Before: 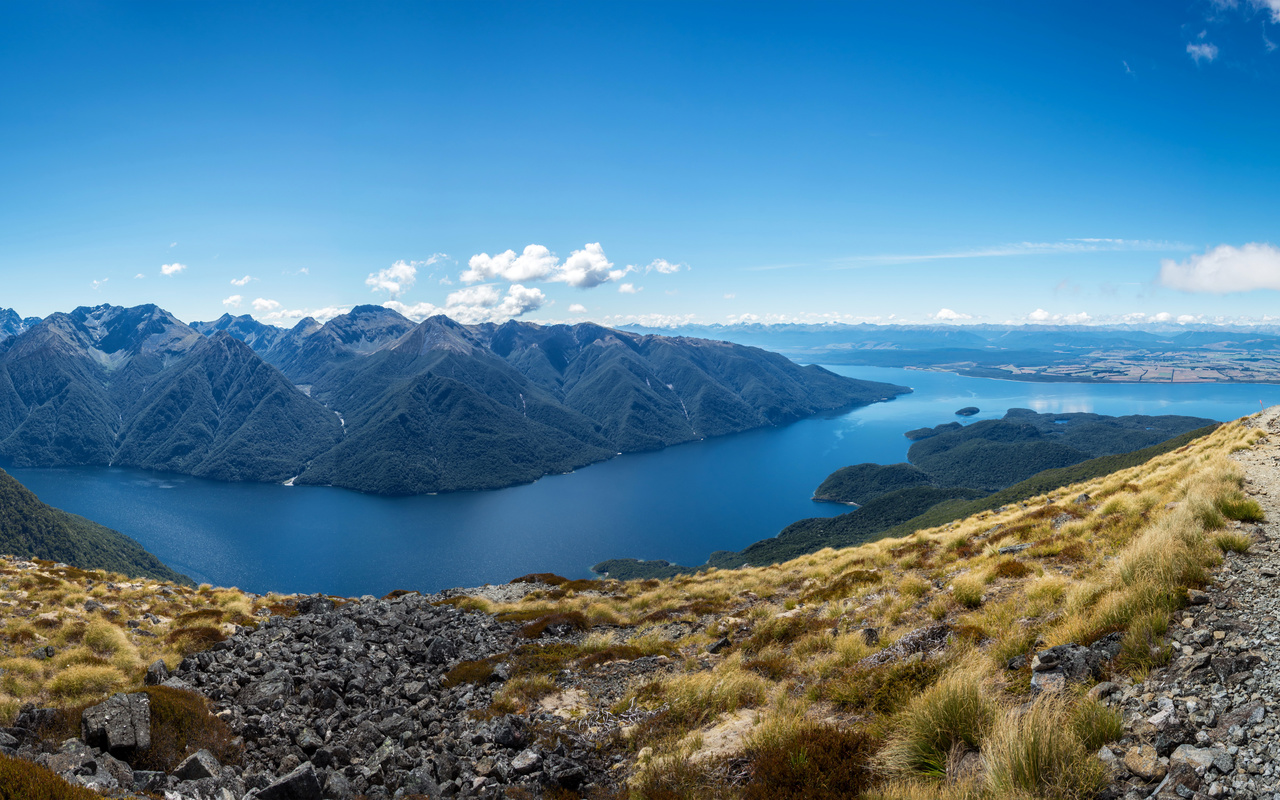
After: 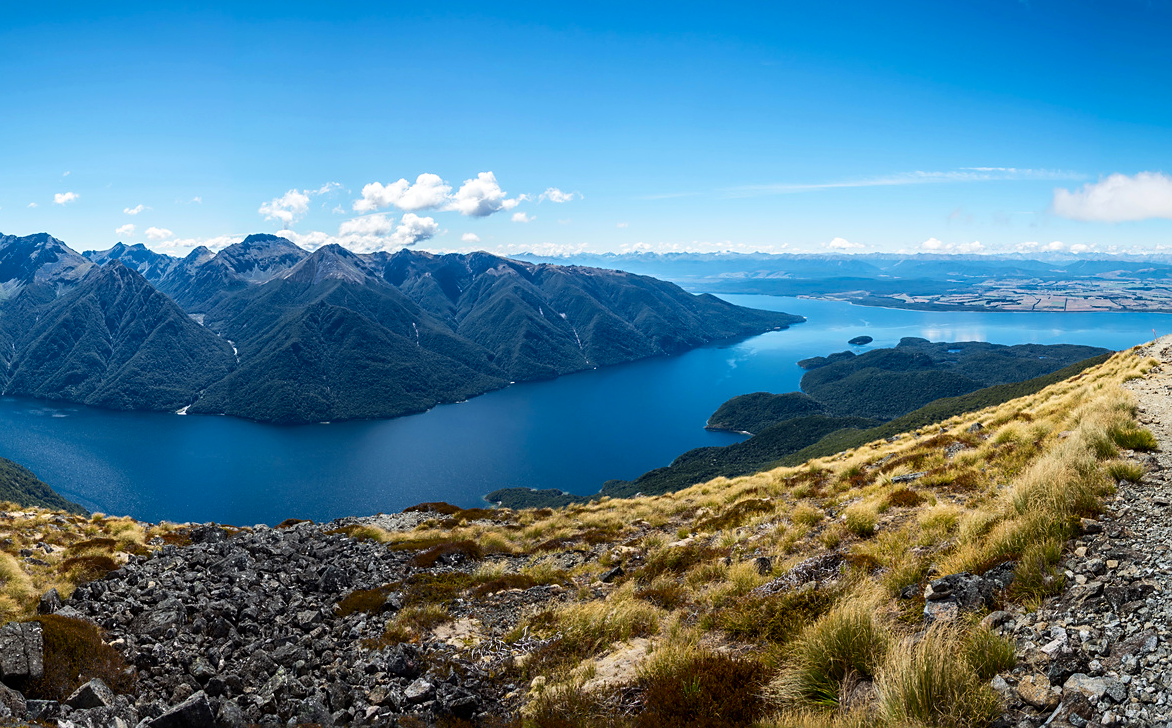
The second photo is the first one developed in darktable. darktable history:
crop and rotate: left 8.411%, top 8.88%
tone equalizer: on, module defaults
contrast brightness saturation: contrast 0.146, brightness -0.012, saturation 0.098
sharpen: radius 1.856, amount 0.406, threshold 1.469
